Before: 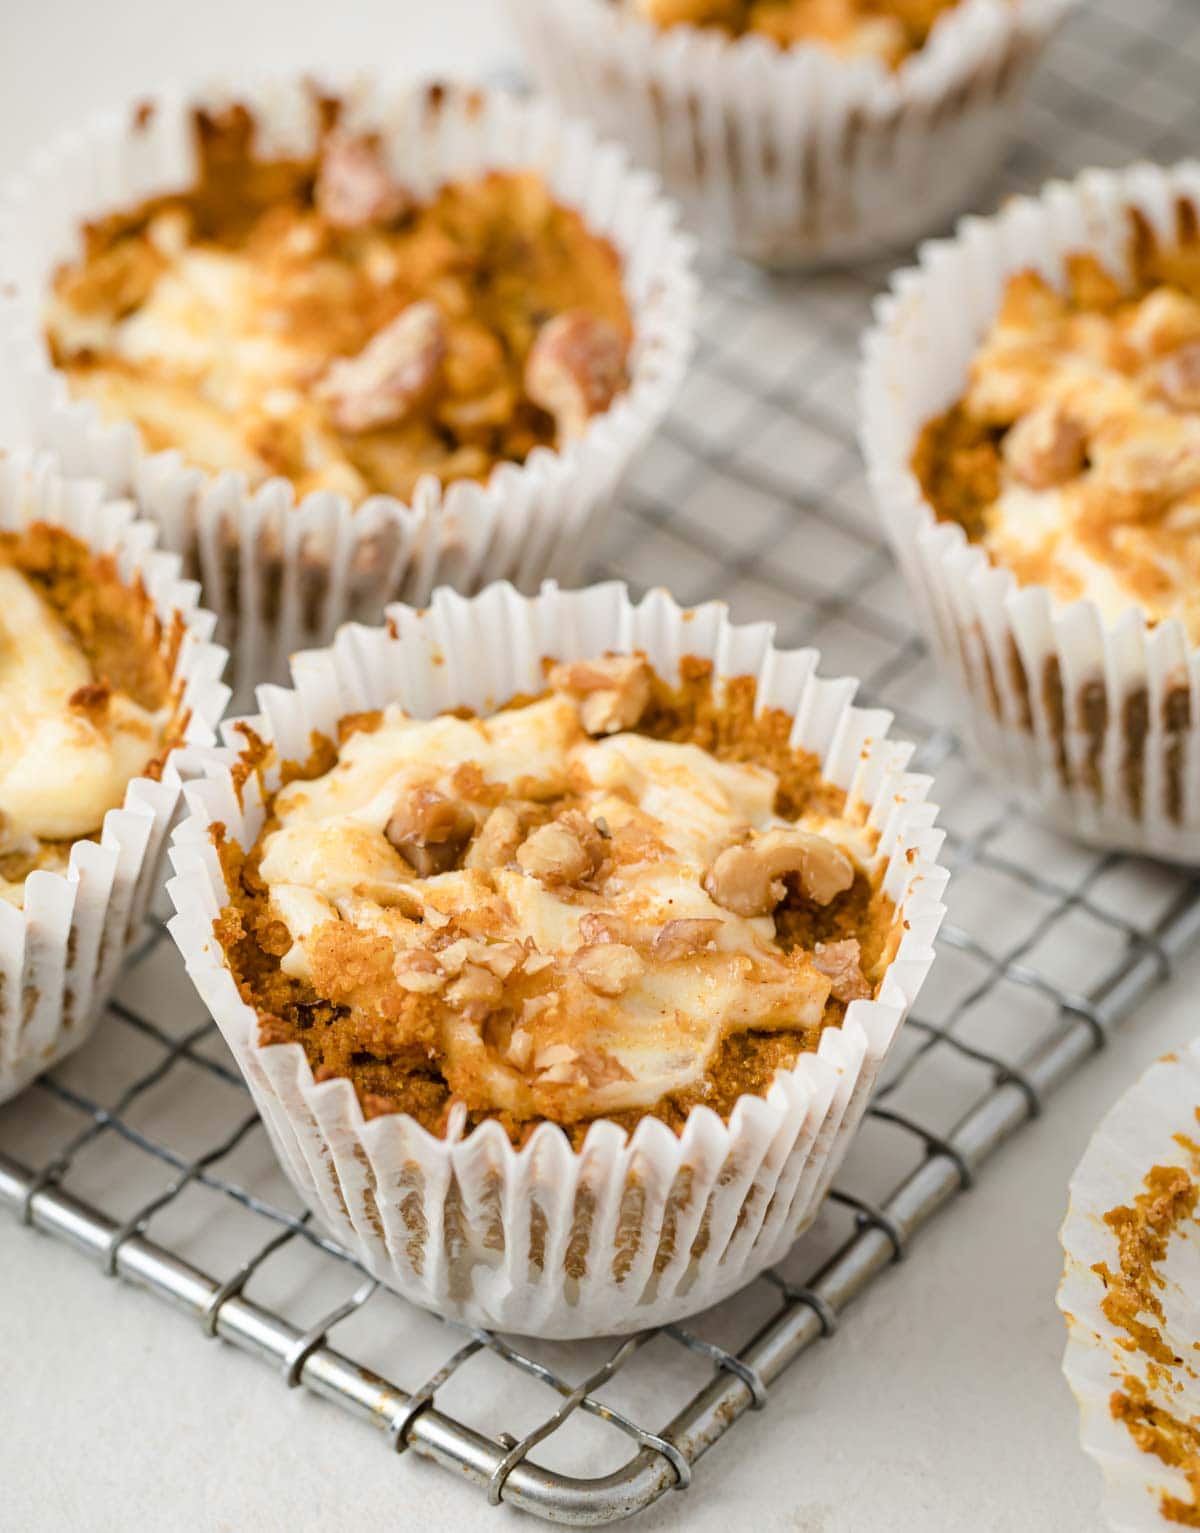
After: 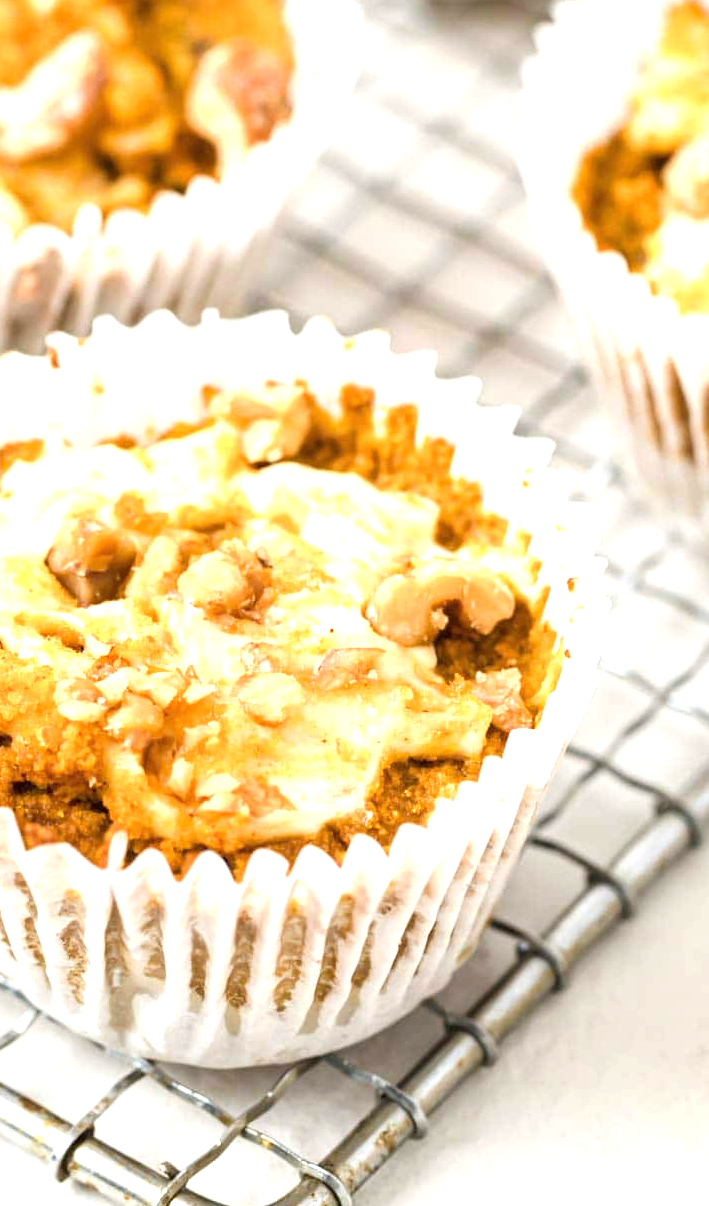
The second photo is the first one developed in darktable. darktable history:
crop and rotate: left 28.256%, top 17.734%, right 12.656%, bottom 3.573%
exposure: black level correction 0, exposure 1.1 EV, compensate exposure bias true, compensate highlight preservation false
